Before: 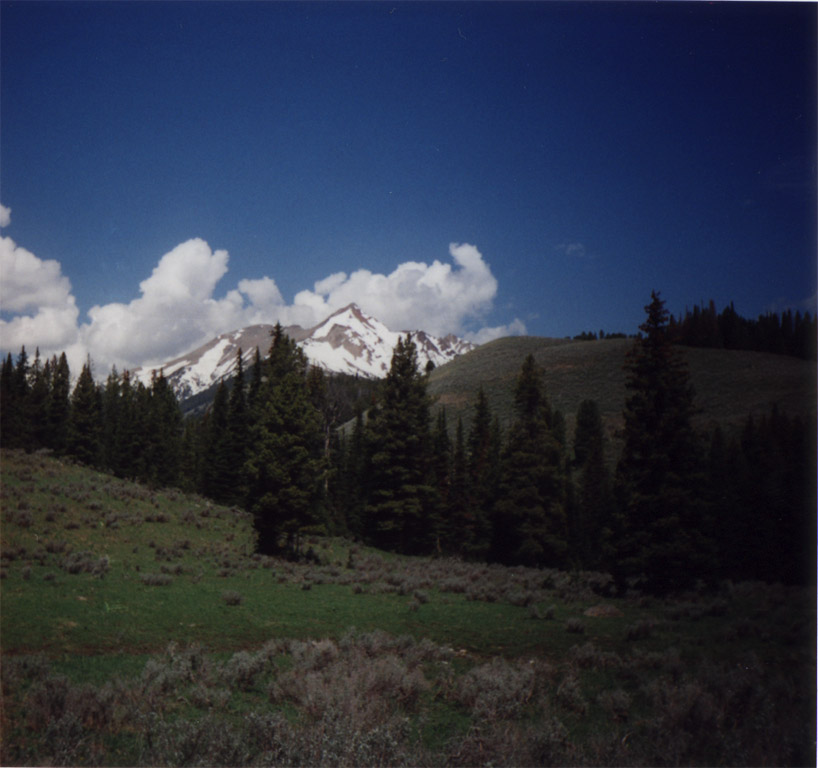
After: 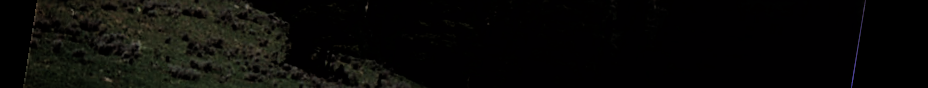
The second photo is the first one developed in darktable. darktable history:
crop and rotate: top 59.084%, bottom 30.916%
exposure: compensate highlight preservation false
filmic rgb: black relative exposure -4.14 EV, white relative exposure 5.1 EV, hardness 2.11, contrast 1.165
sharpen: on, module defaults
rotate and perspective: rotation 9.12°, automatic cropping off
